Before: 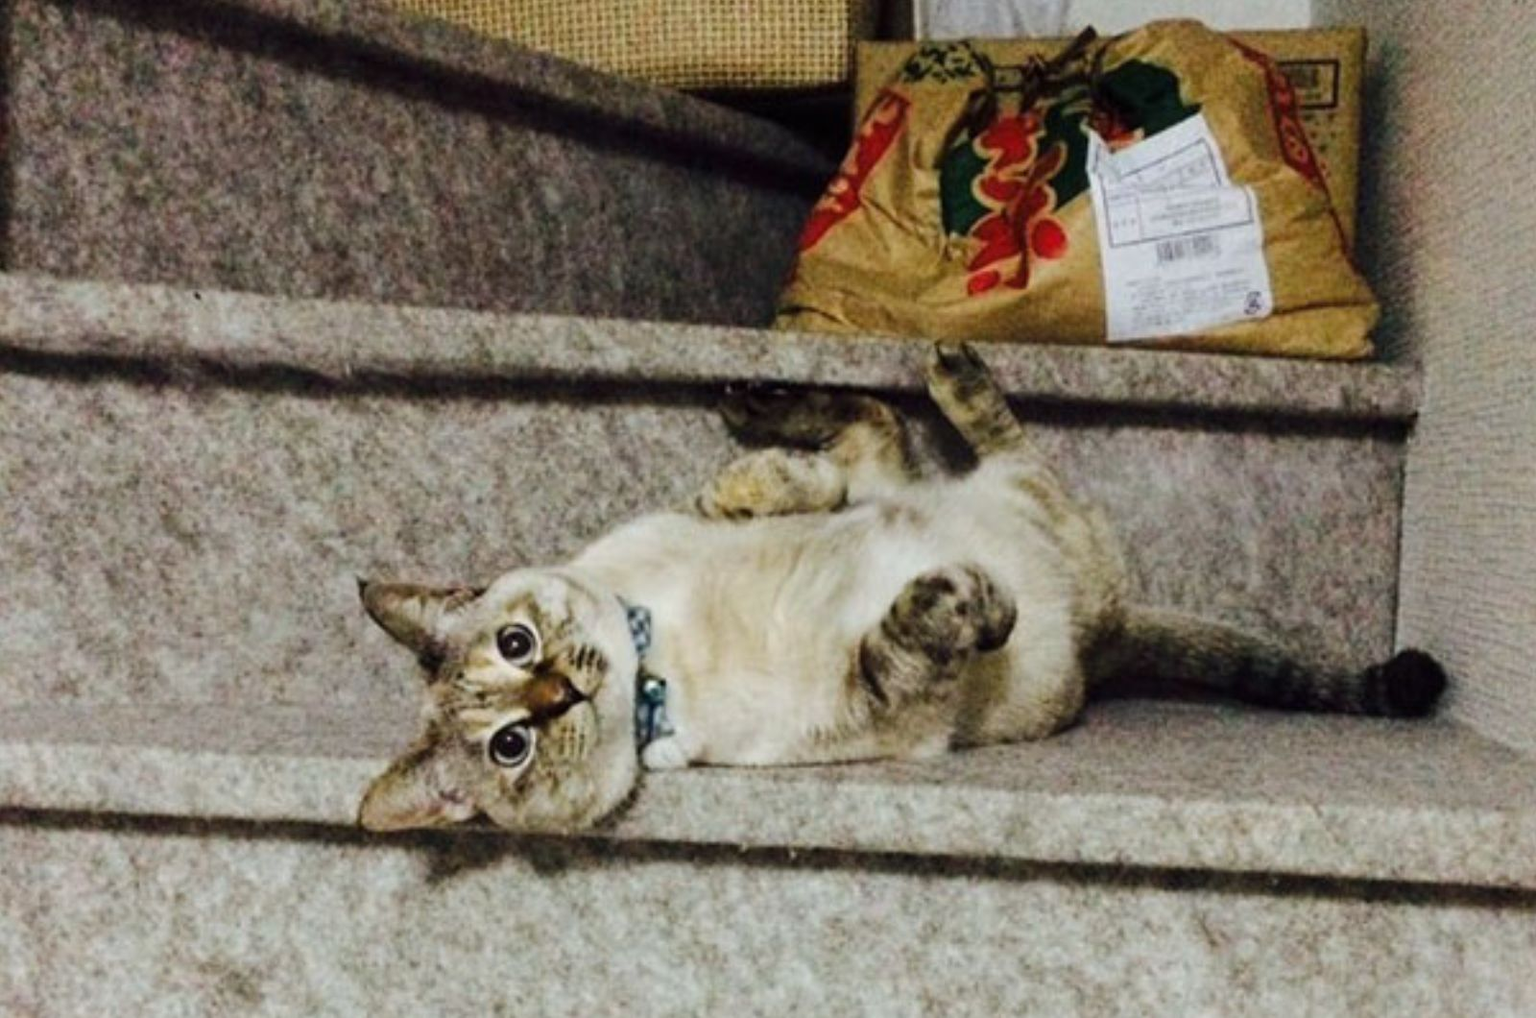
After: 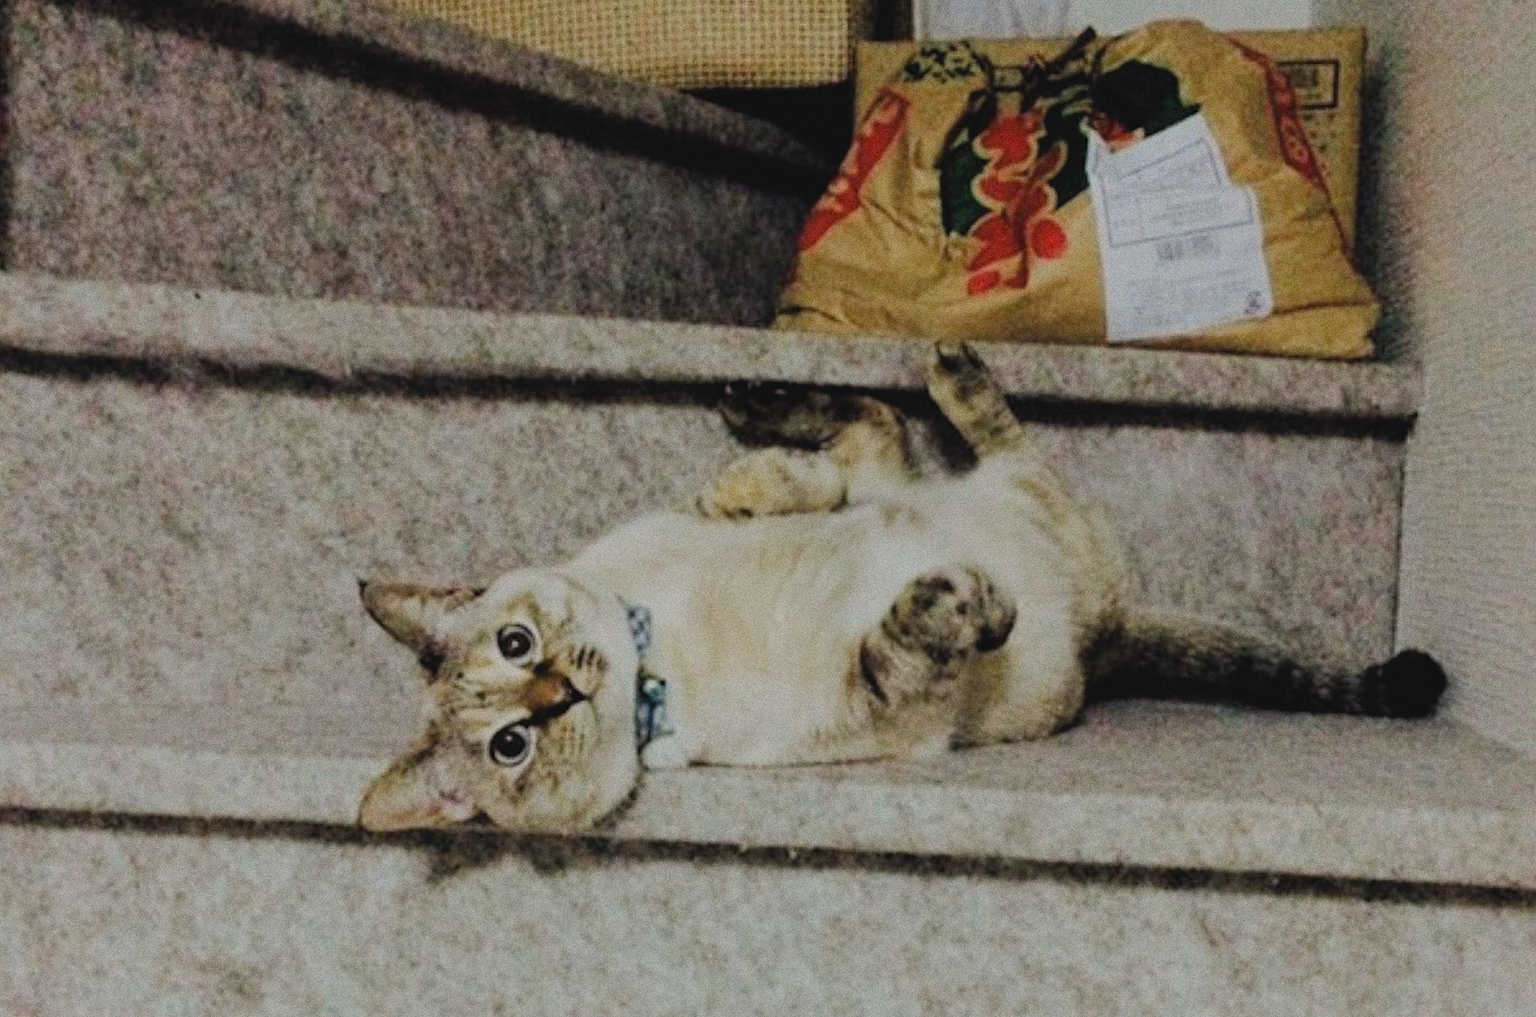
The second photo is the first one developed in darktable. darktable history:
contrast brightness saturation: contrast -0.1, saturation -0.1
grain: coarseness 8.68 ISO, strength 31.94%
filmic rgb: black relative exposure -8.79 EV, white relative exposure 4.98 EV, threshold 3 EV, target black luminance 0%, hardness 3.77, latitude 66.33%, contrast 0.822, shadows ↔ highlights balance 20%, color science v5 (2021), contrast in shadows safe, contrast in highlights safe, enable highlight reconstruction true
